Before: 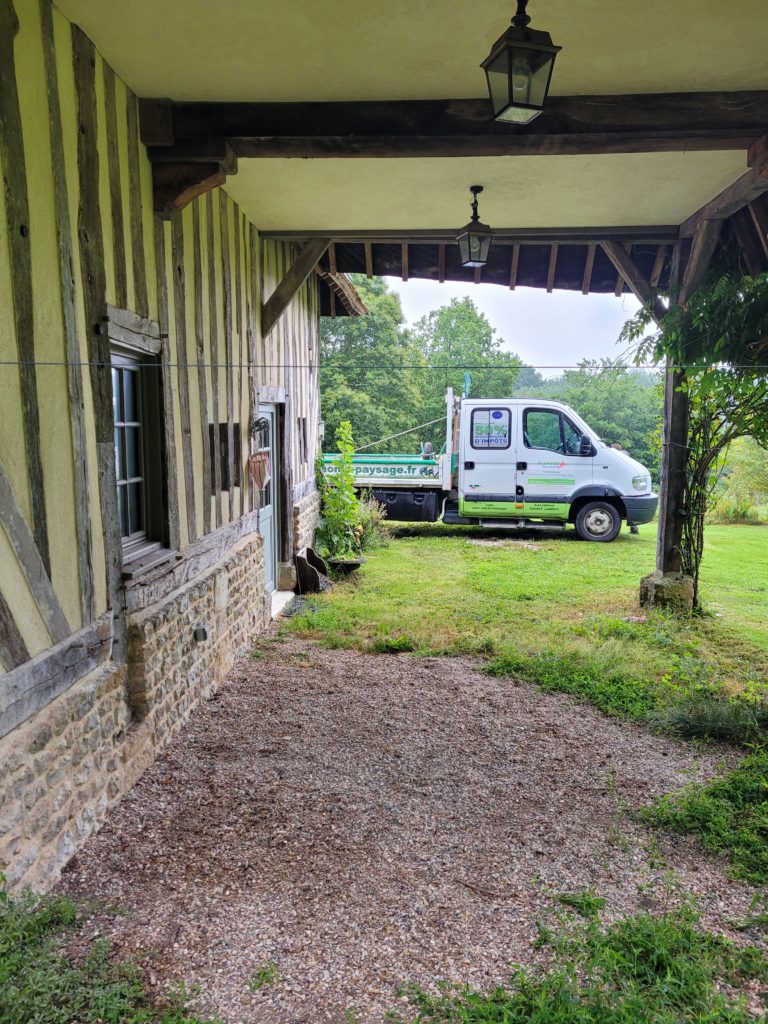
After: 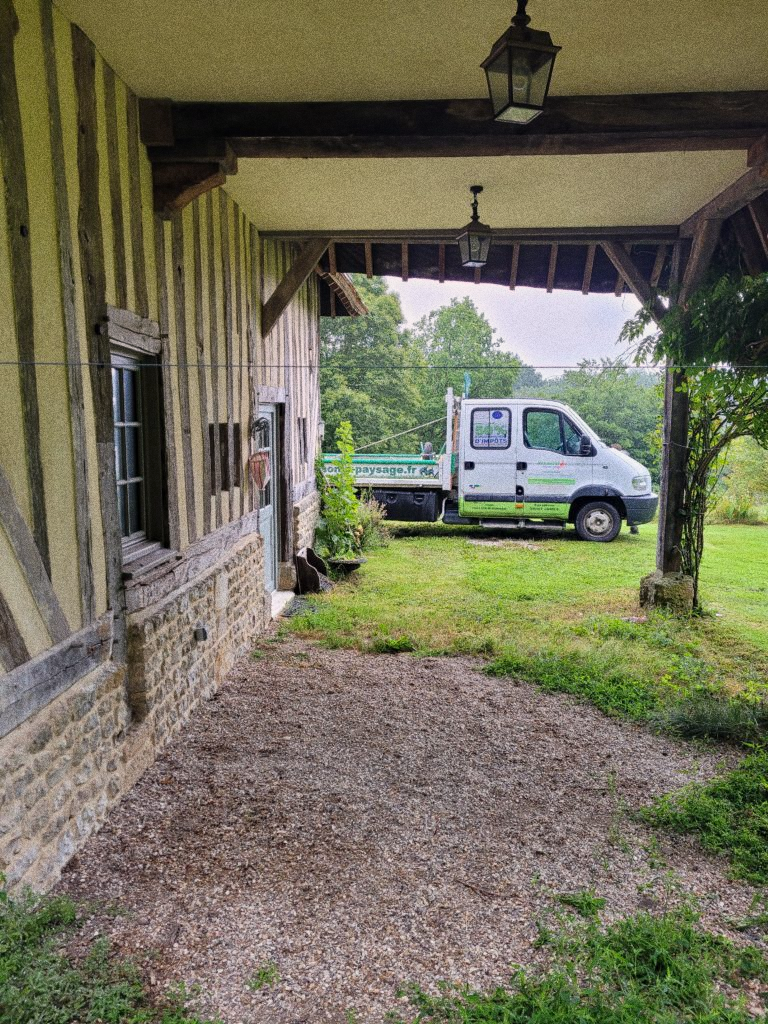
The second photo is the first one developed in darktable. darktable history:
grain: coarseness 0.09 ISO, strength 40%
graduated density: density 0.38 EV, hardness 21%, rotation -6.11°, saturation 32%
